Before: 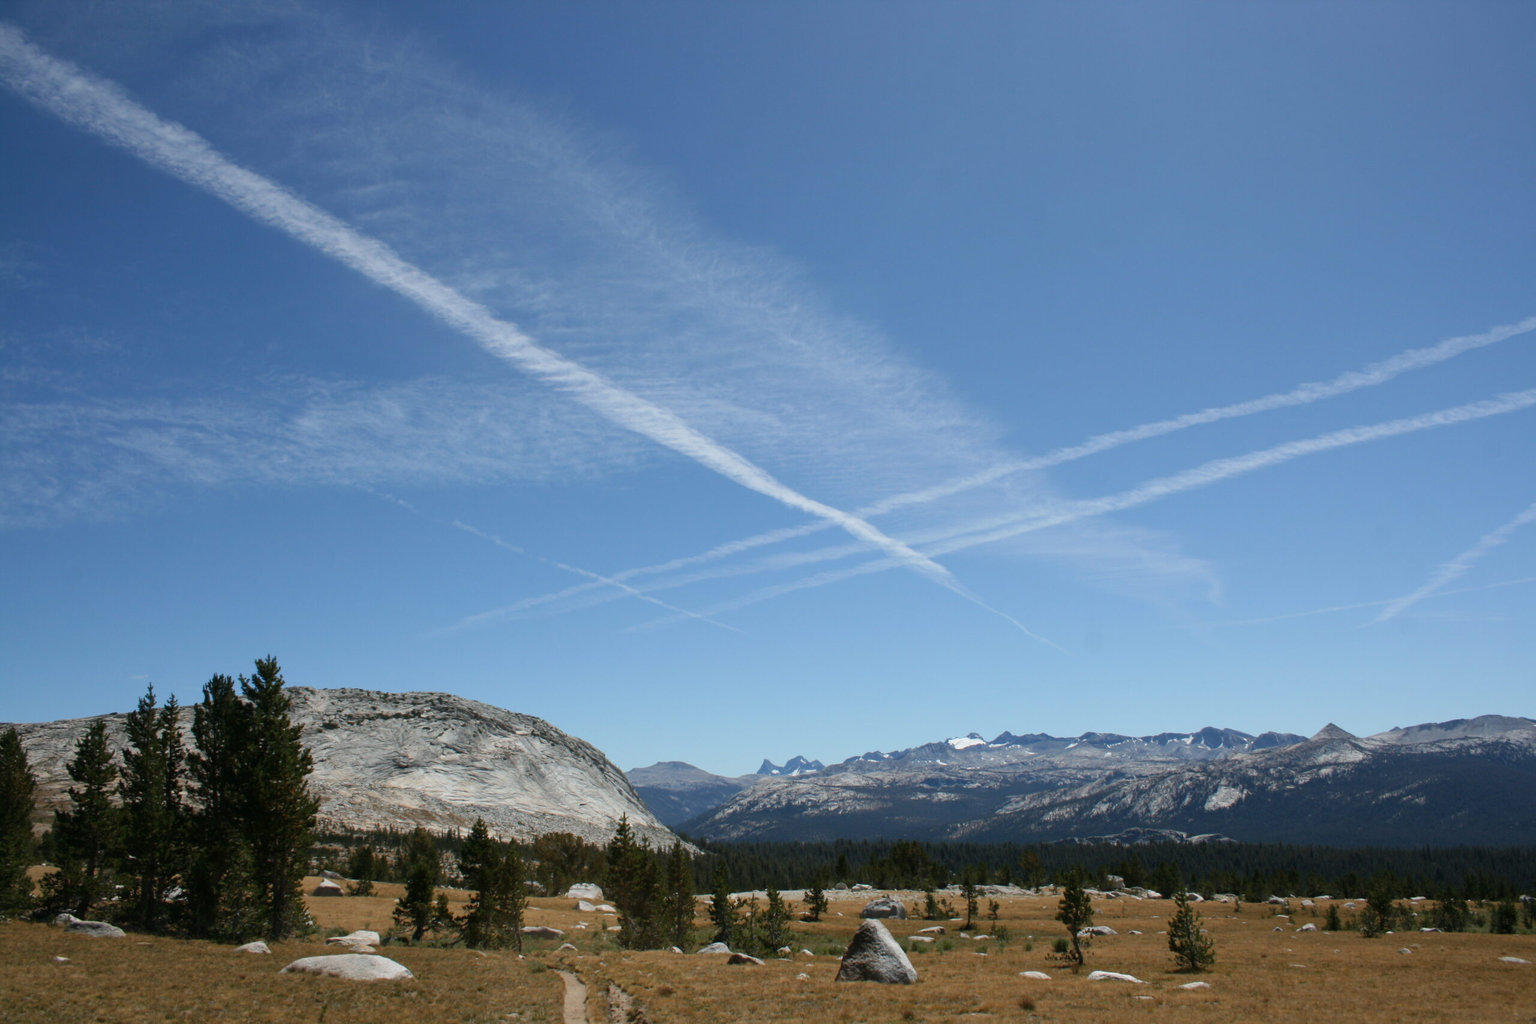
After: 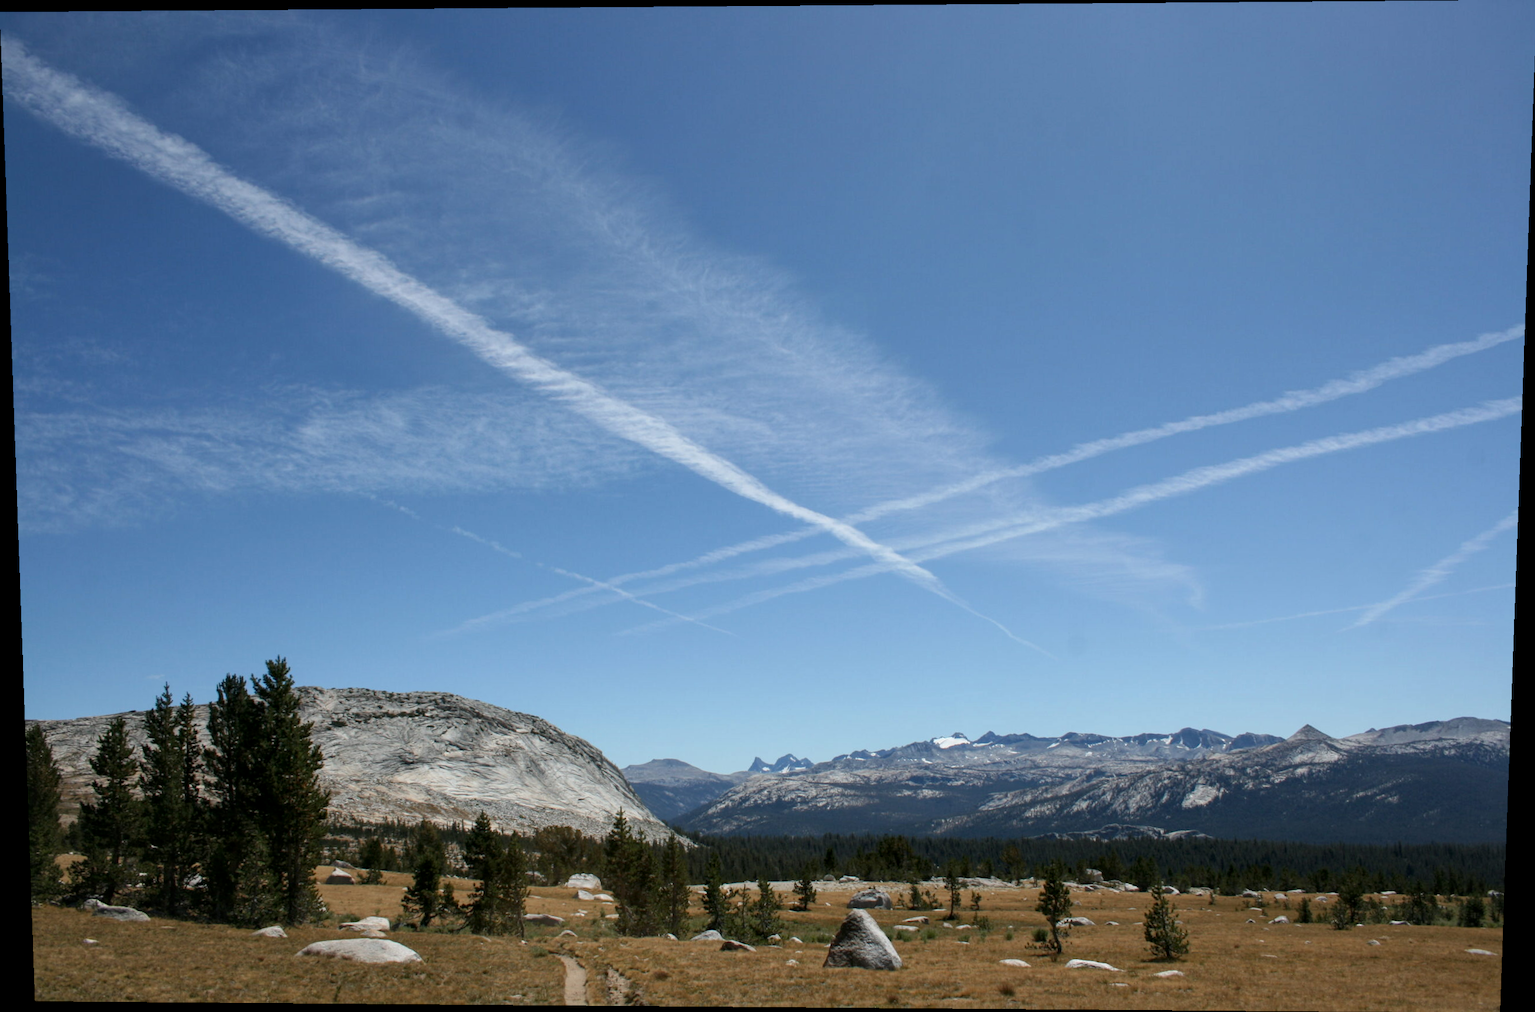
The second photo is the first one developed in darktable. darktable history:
local contrast: highlights 100%, shadows 100%, detail 131%, midtone range 0.2
rotate and perspective: lens shift (vertical) 0.048, lens shift (horizontal) -0.024, automatic cropping off
